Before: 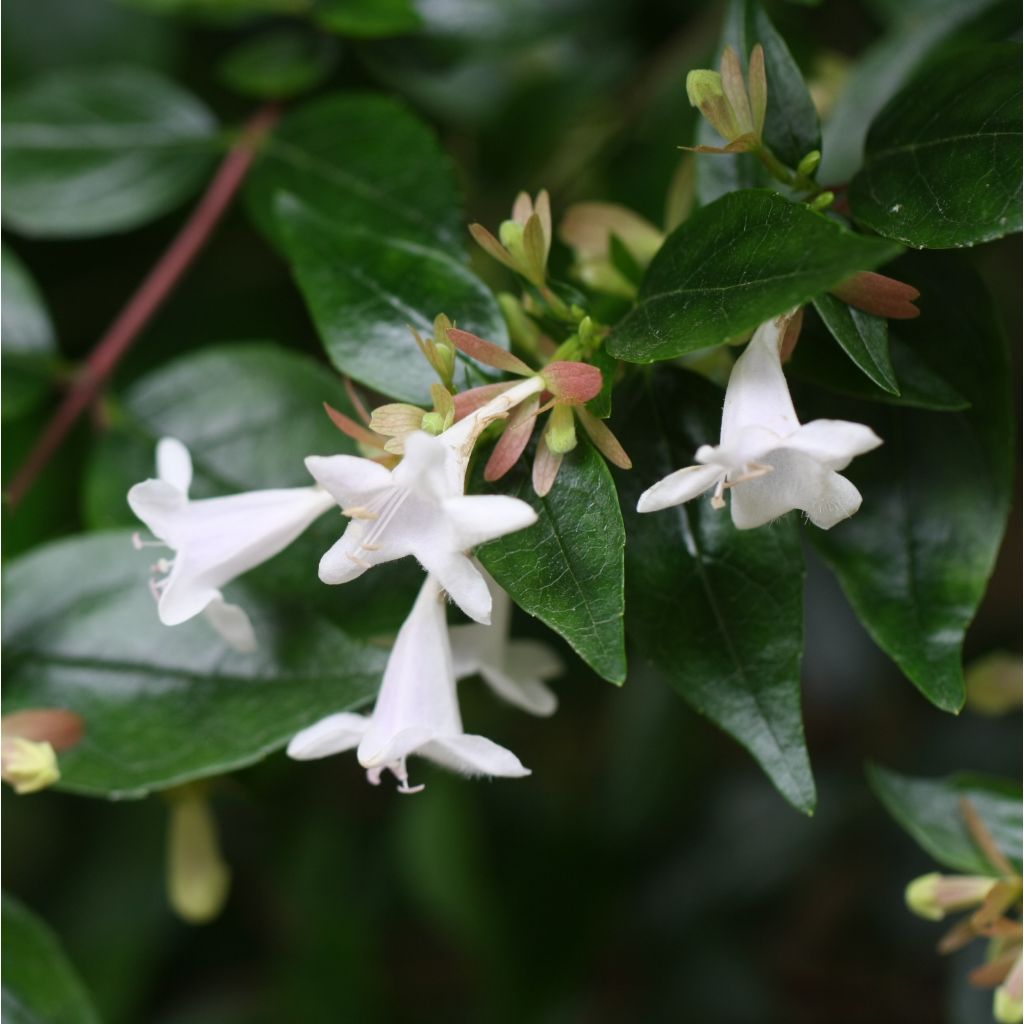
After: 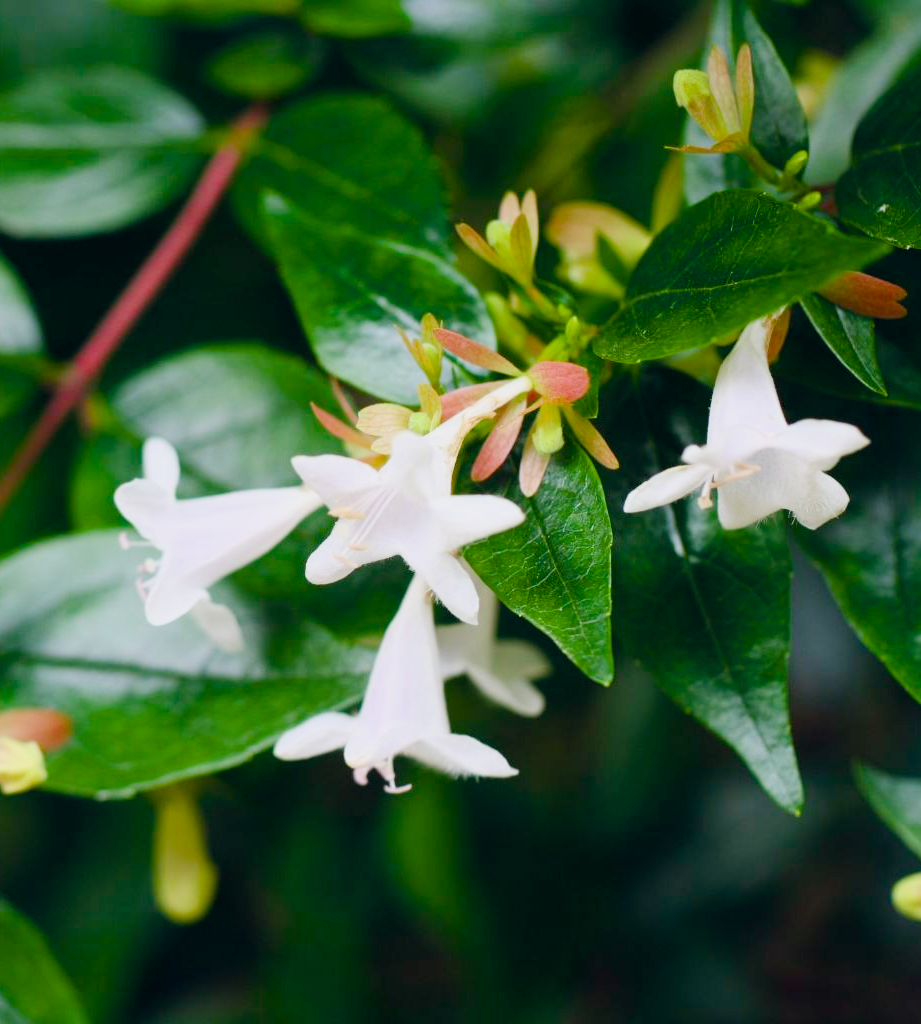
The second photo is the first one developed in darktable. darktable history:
exposure: exposure 1 EV, compensate highlight preservation false
filmic rgb: black relative exposure -7.65 EV, white relative exposure 4.56 EV, threshold 5.95 EV, hardness 3.61, enable highlight reconstruction true
crop and rotate: left 1.271%, right 8.783%
color balance rgb: global offset › chroma 0.128%, global offset › hue 254.3°, linear chroma grading › global chroma 19.979%, perceptual saturation grading › global saturation 0.824%, perceptual saturation grading › mid-tones 6.248%, perceptual saturation grading › shadows 71.36%, global vibrance 14.818%
